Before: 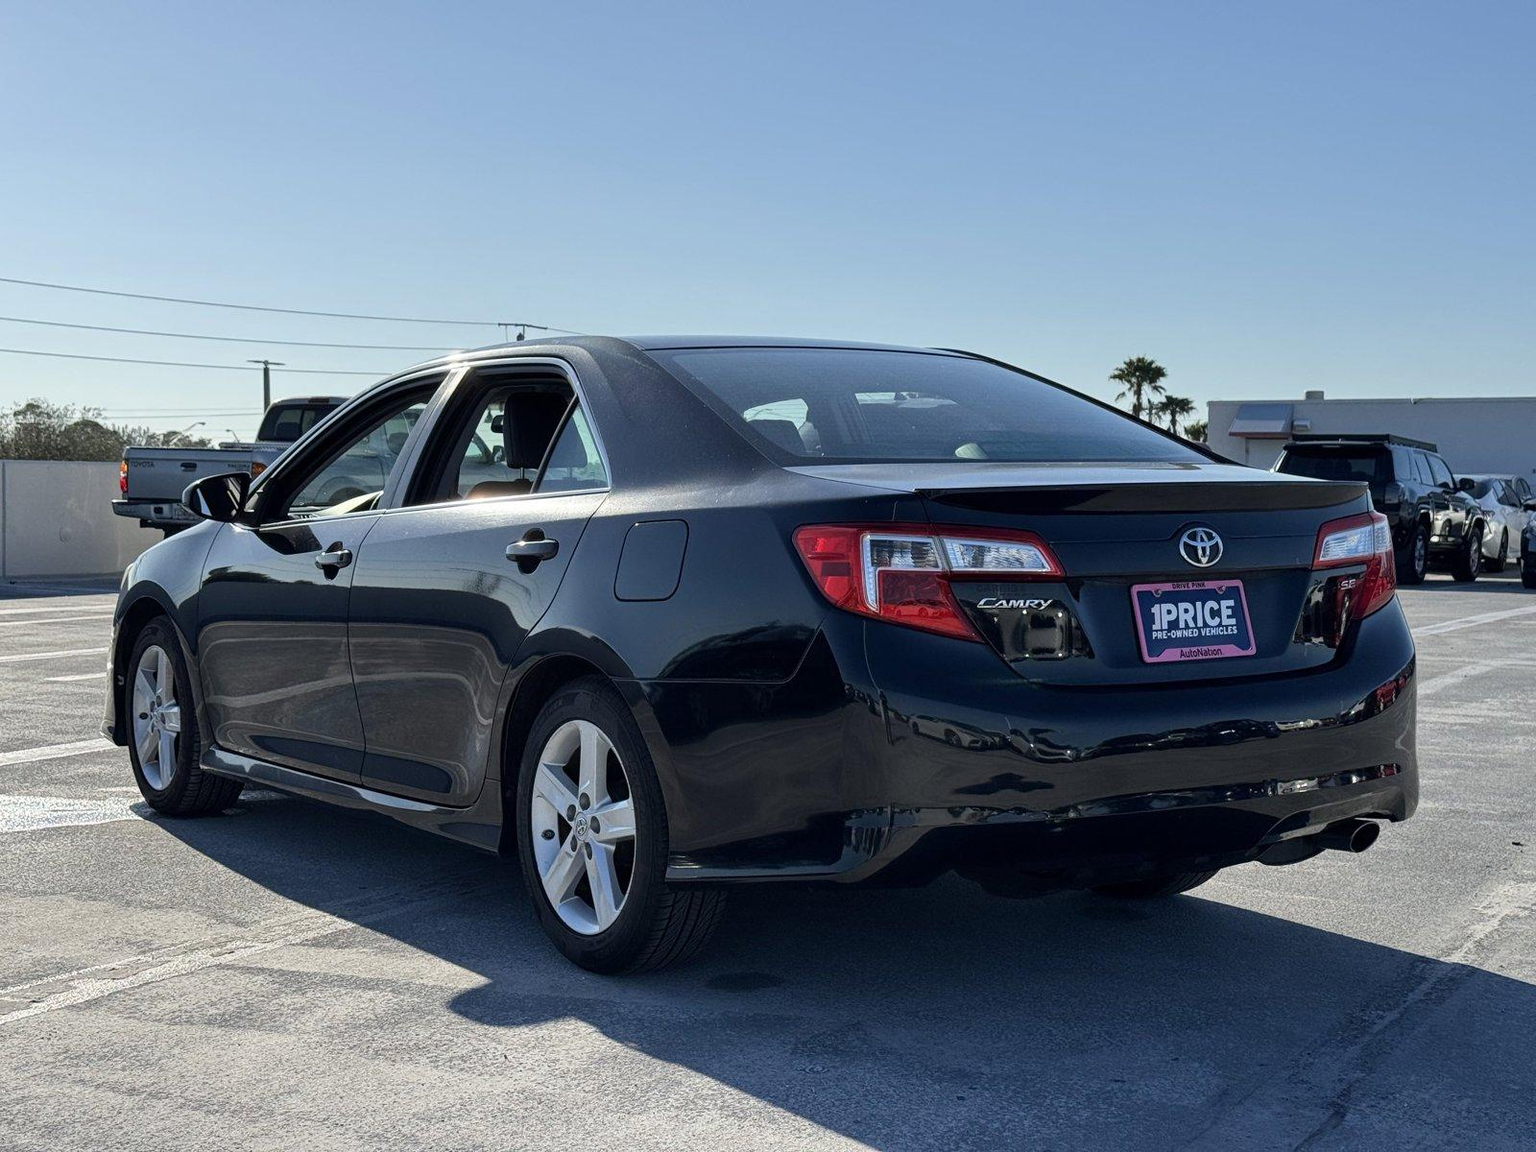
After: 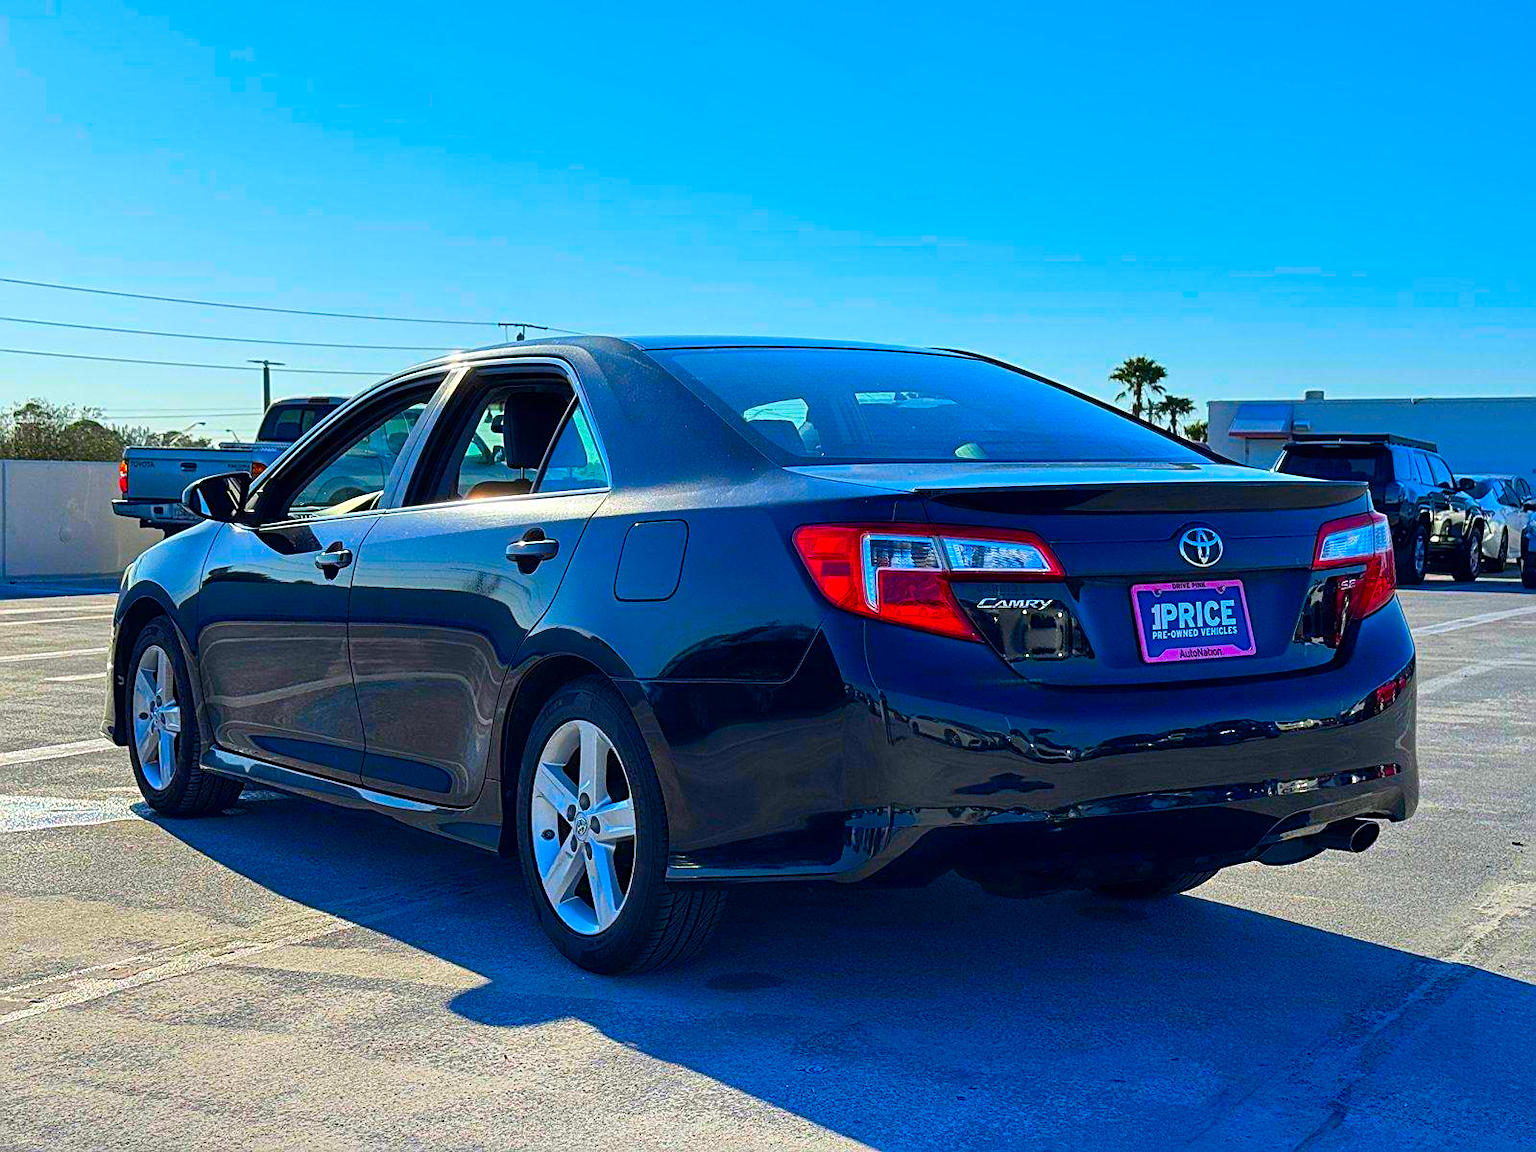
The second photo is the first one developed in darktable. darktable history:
sharpen: on, module defaults
color correction: highlights b* -0.062, saturation 2.98
